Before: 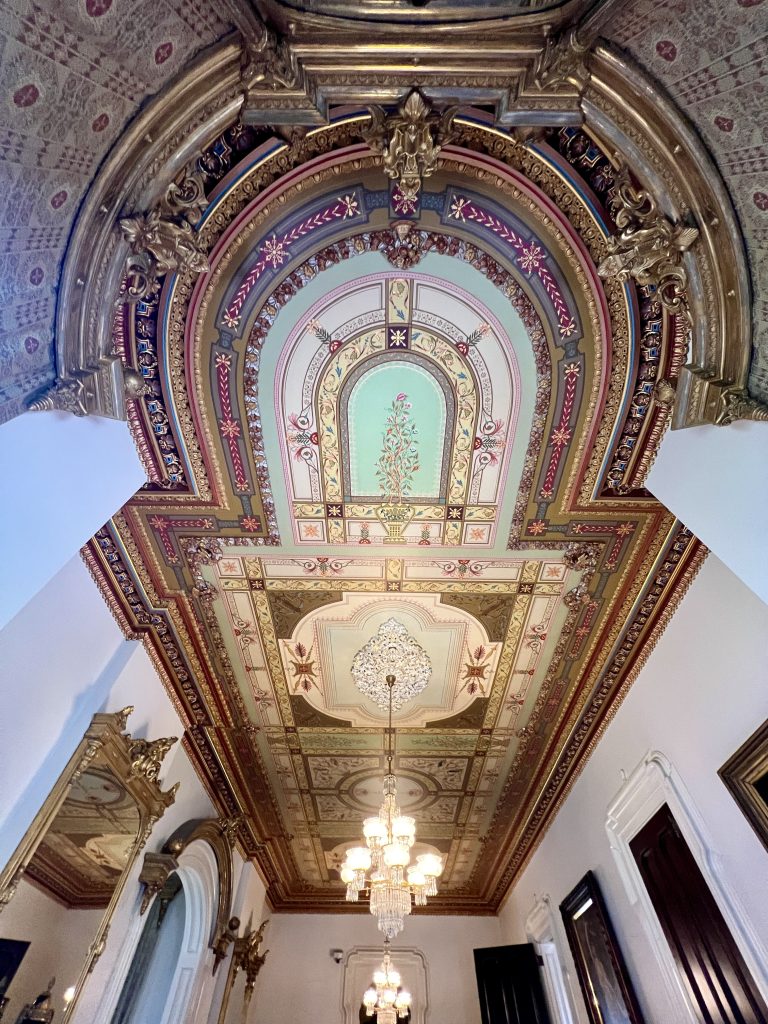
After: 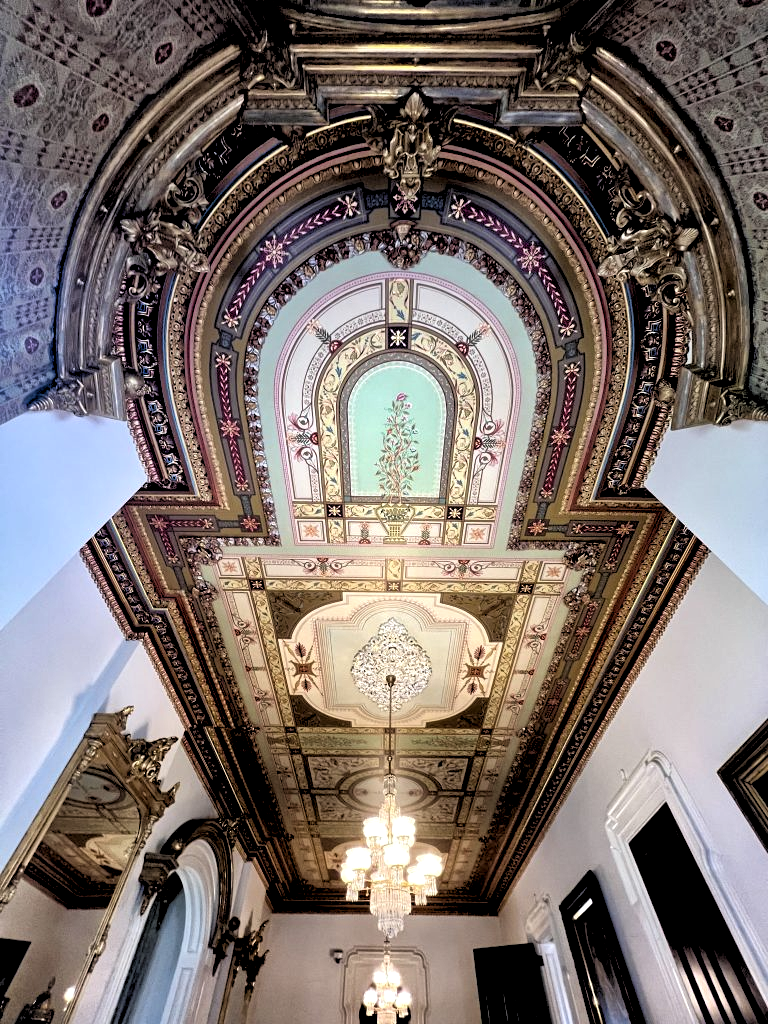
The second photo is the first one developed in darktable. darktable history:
tone equalizer: on, module defaults
local contrast: mode bilateral grid, contrast 20, coarseness 50, detail 159%, midtone range 0.2
rgb levels: levels [[0.034, 0.472, 0.904], [0, 0.5, 1], [0, 0.5, 1]]
